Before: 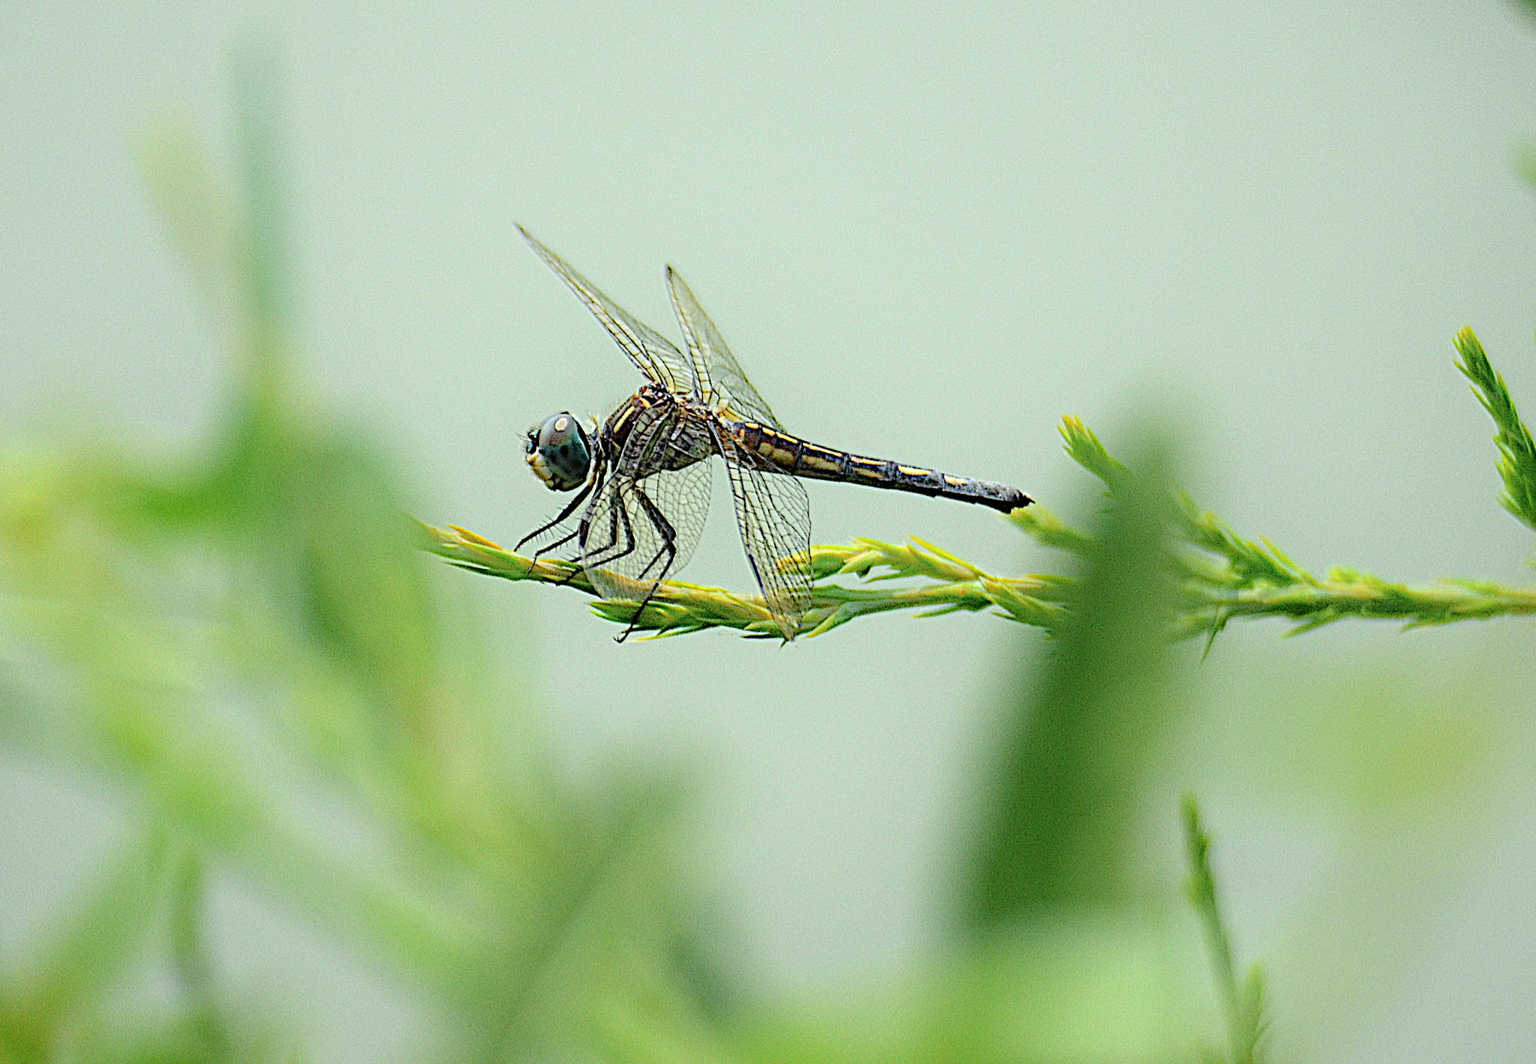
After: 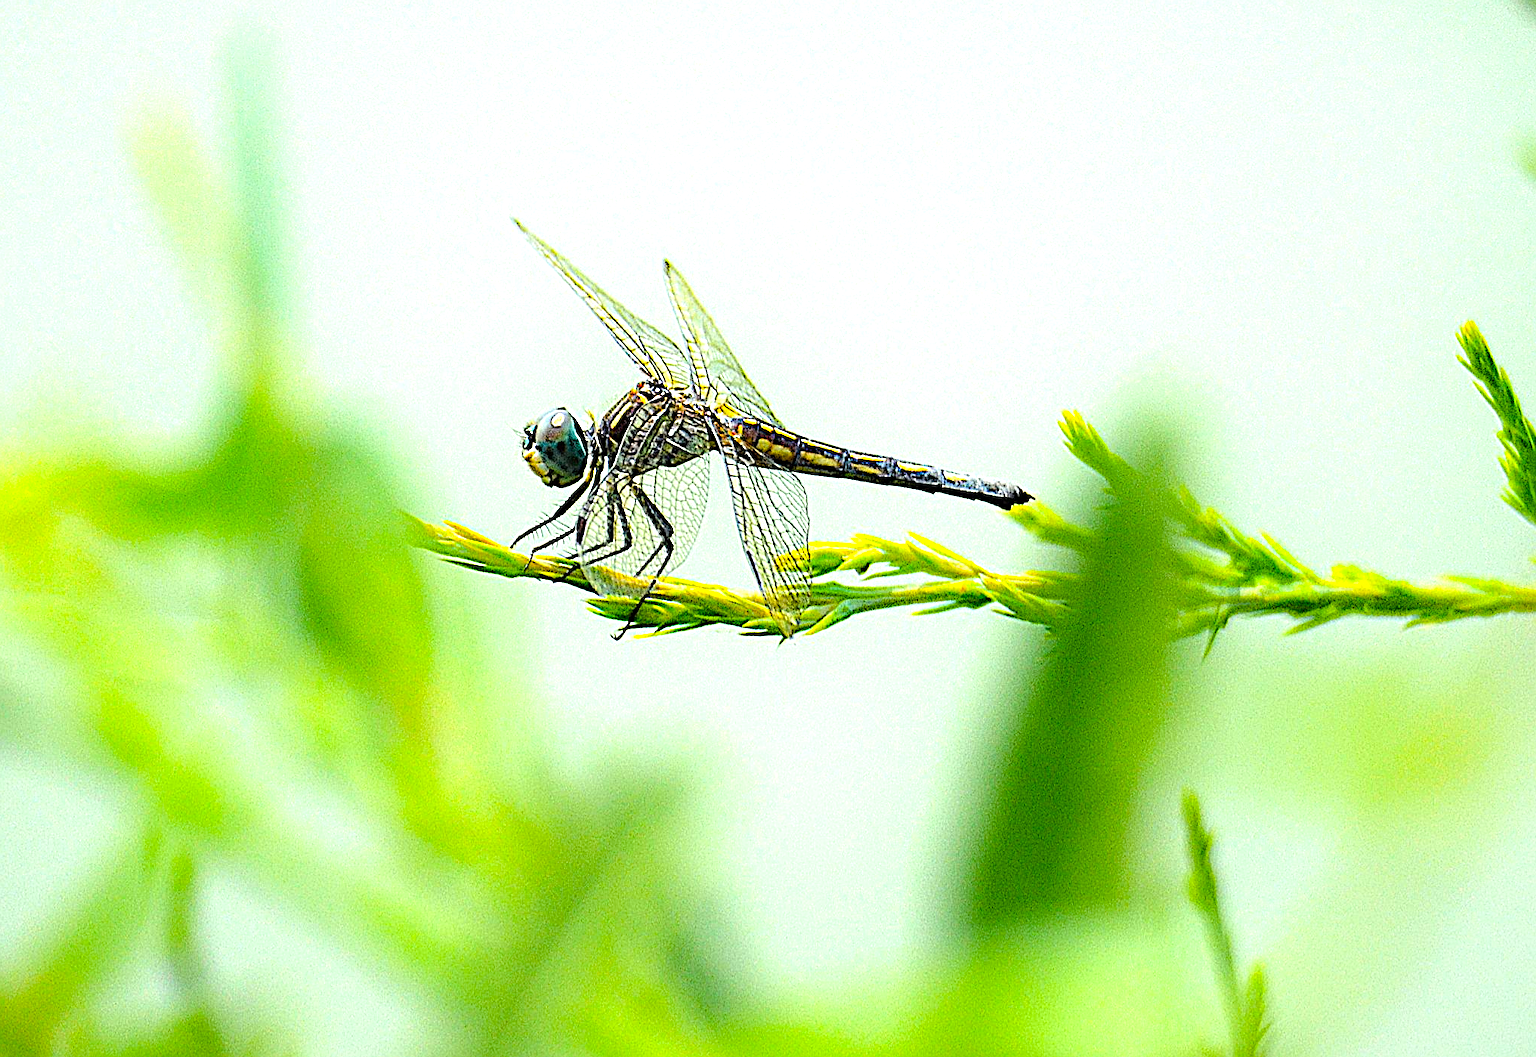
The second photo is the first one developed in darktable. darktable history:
sharpen: on, module defaults
color balance rgb: linear chroma grading › global chroma 9.774%, perceptual saturation grading › global saturation 30.66%, perceptual brilliance grading › global brilliance 24.369%, global vibrance 11.721%
crop: left 0.49%, top 0.706%, right 0.216%, bottom 0.624%
